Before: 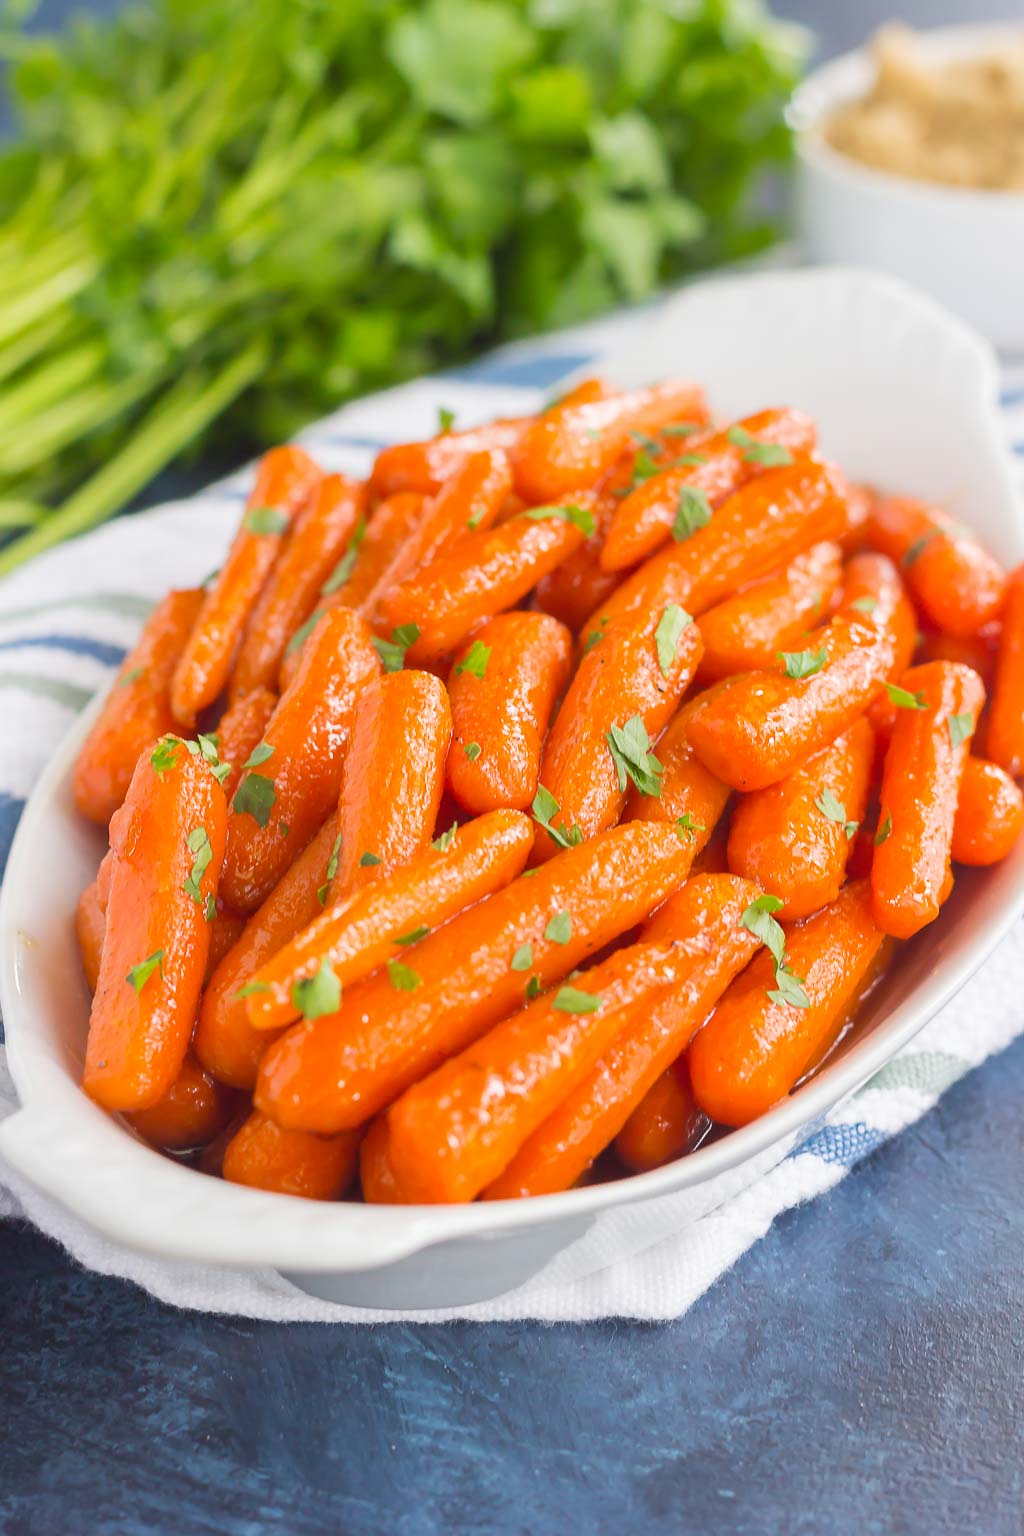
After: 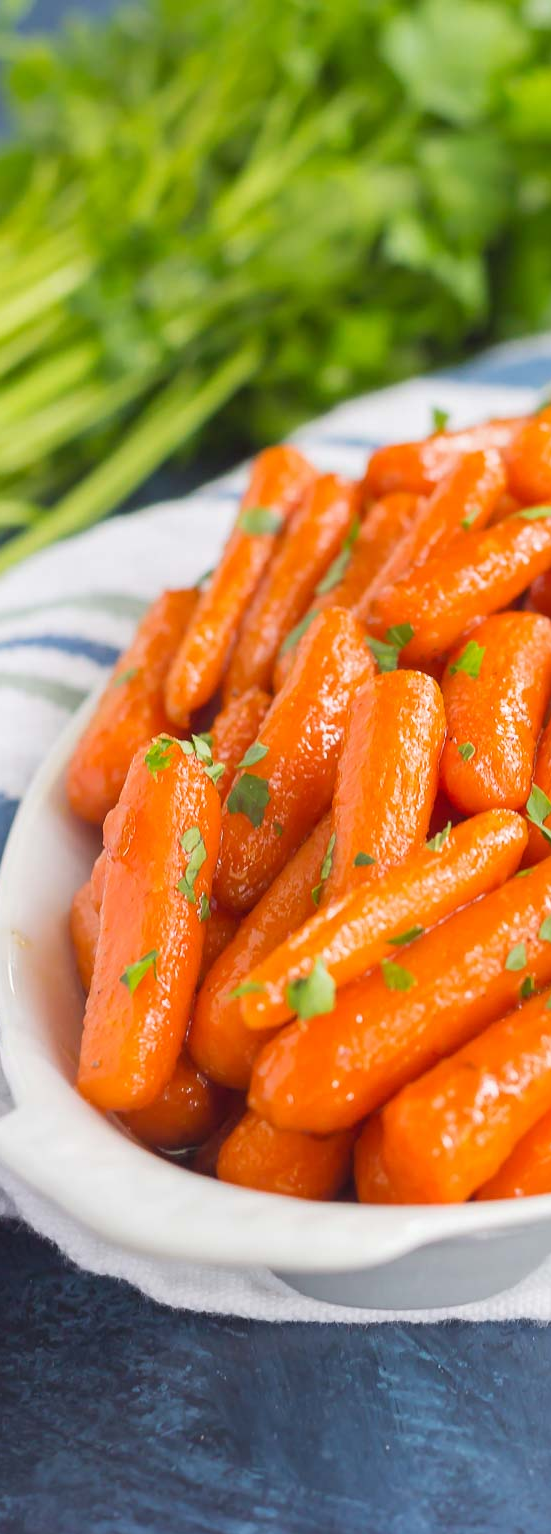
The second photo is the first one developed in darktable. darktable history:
crop: left 0.613%, right 45.492%, bottom 0.09%
